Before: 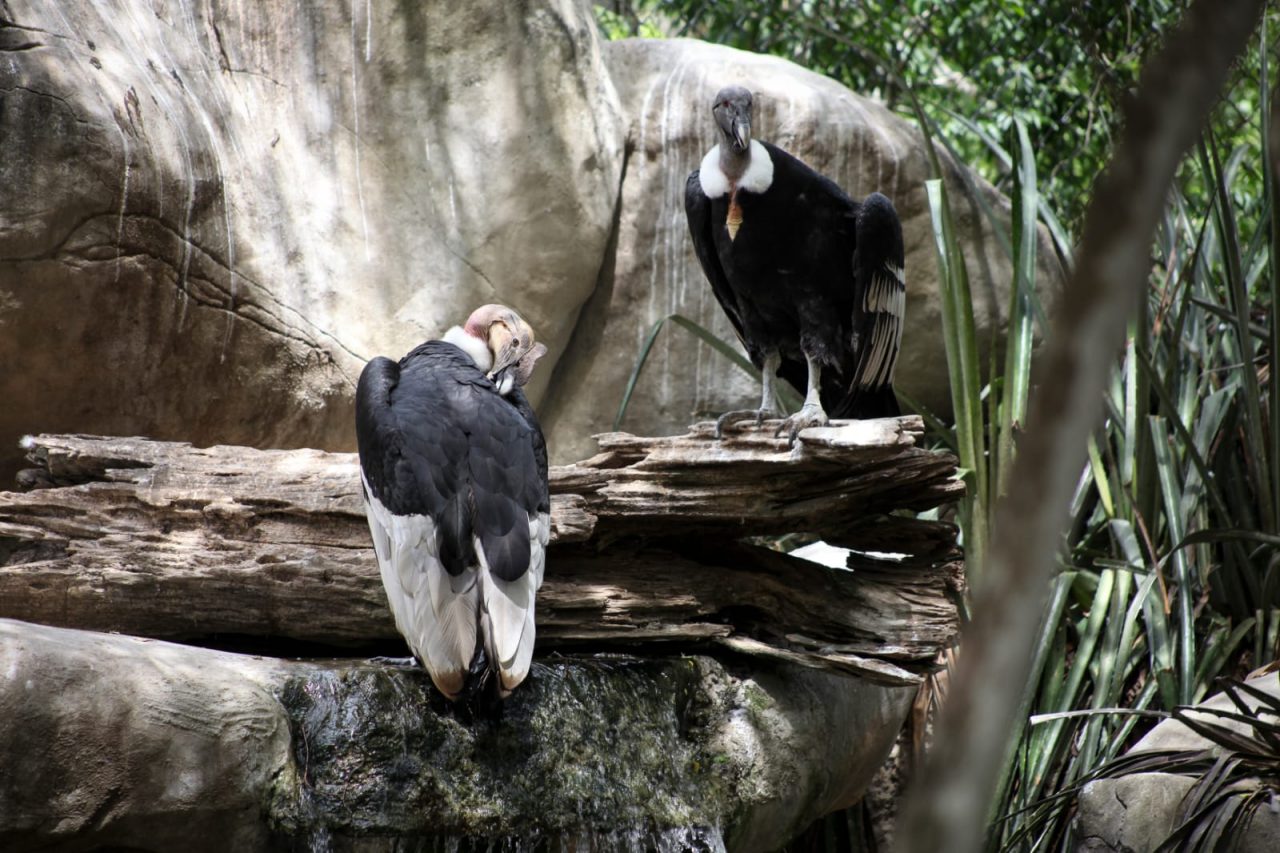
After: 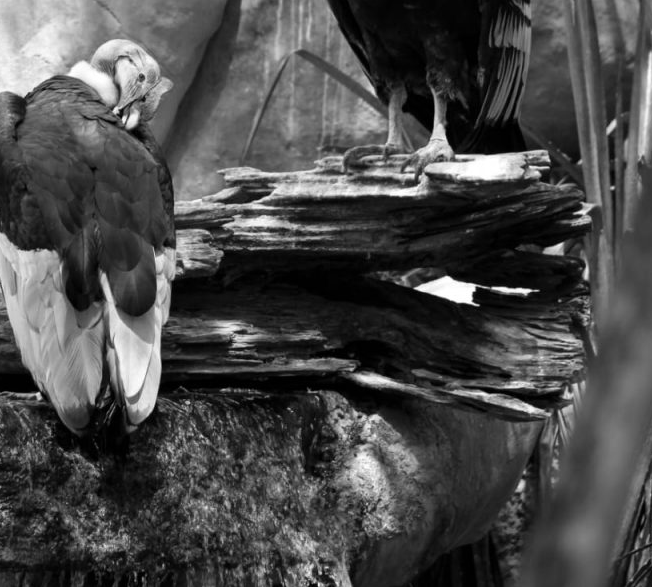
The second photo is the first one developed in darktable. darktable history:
monochrome: on, module defaults
crop and rotate: left 29.237%, top 31.152%, right 19.807%
